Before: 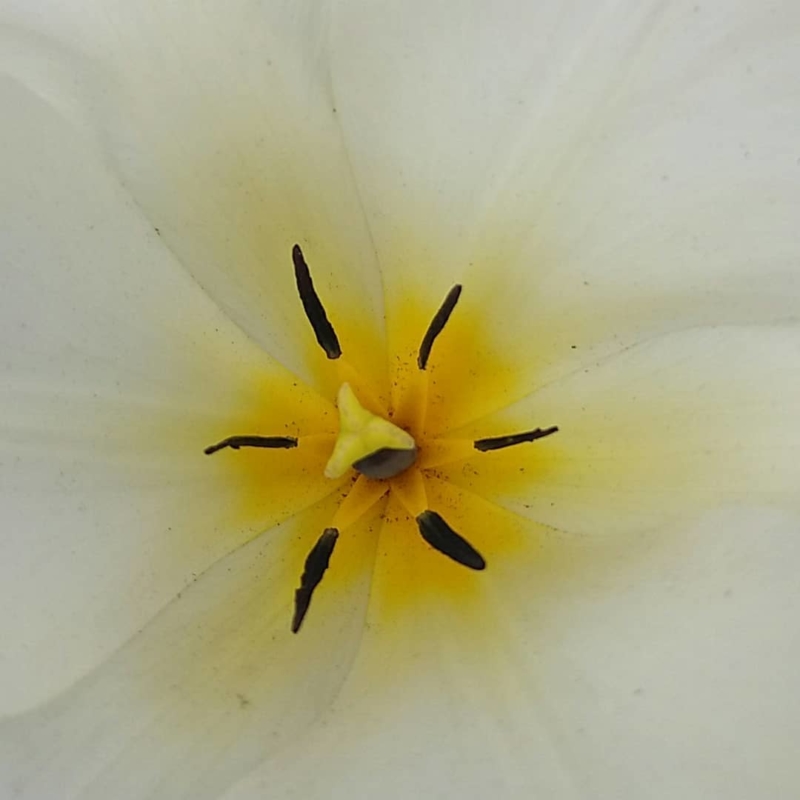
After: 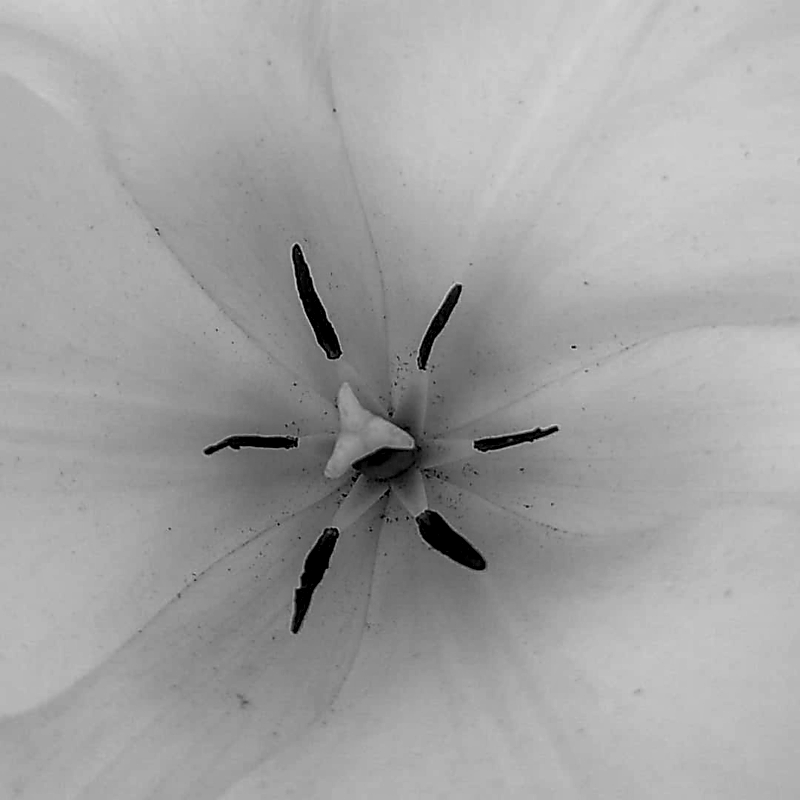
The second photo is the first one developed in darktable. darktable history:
color calibration: output gray [0.22, 0.42, 0.37, 0], x 0.37, y 0.378, temperature 4287.43 K
local contrast: detail 150%
sharpen: radius 1.367, amount 1.26, threshold 0.748
